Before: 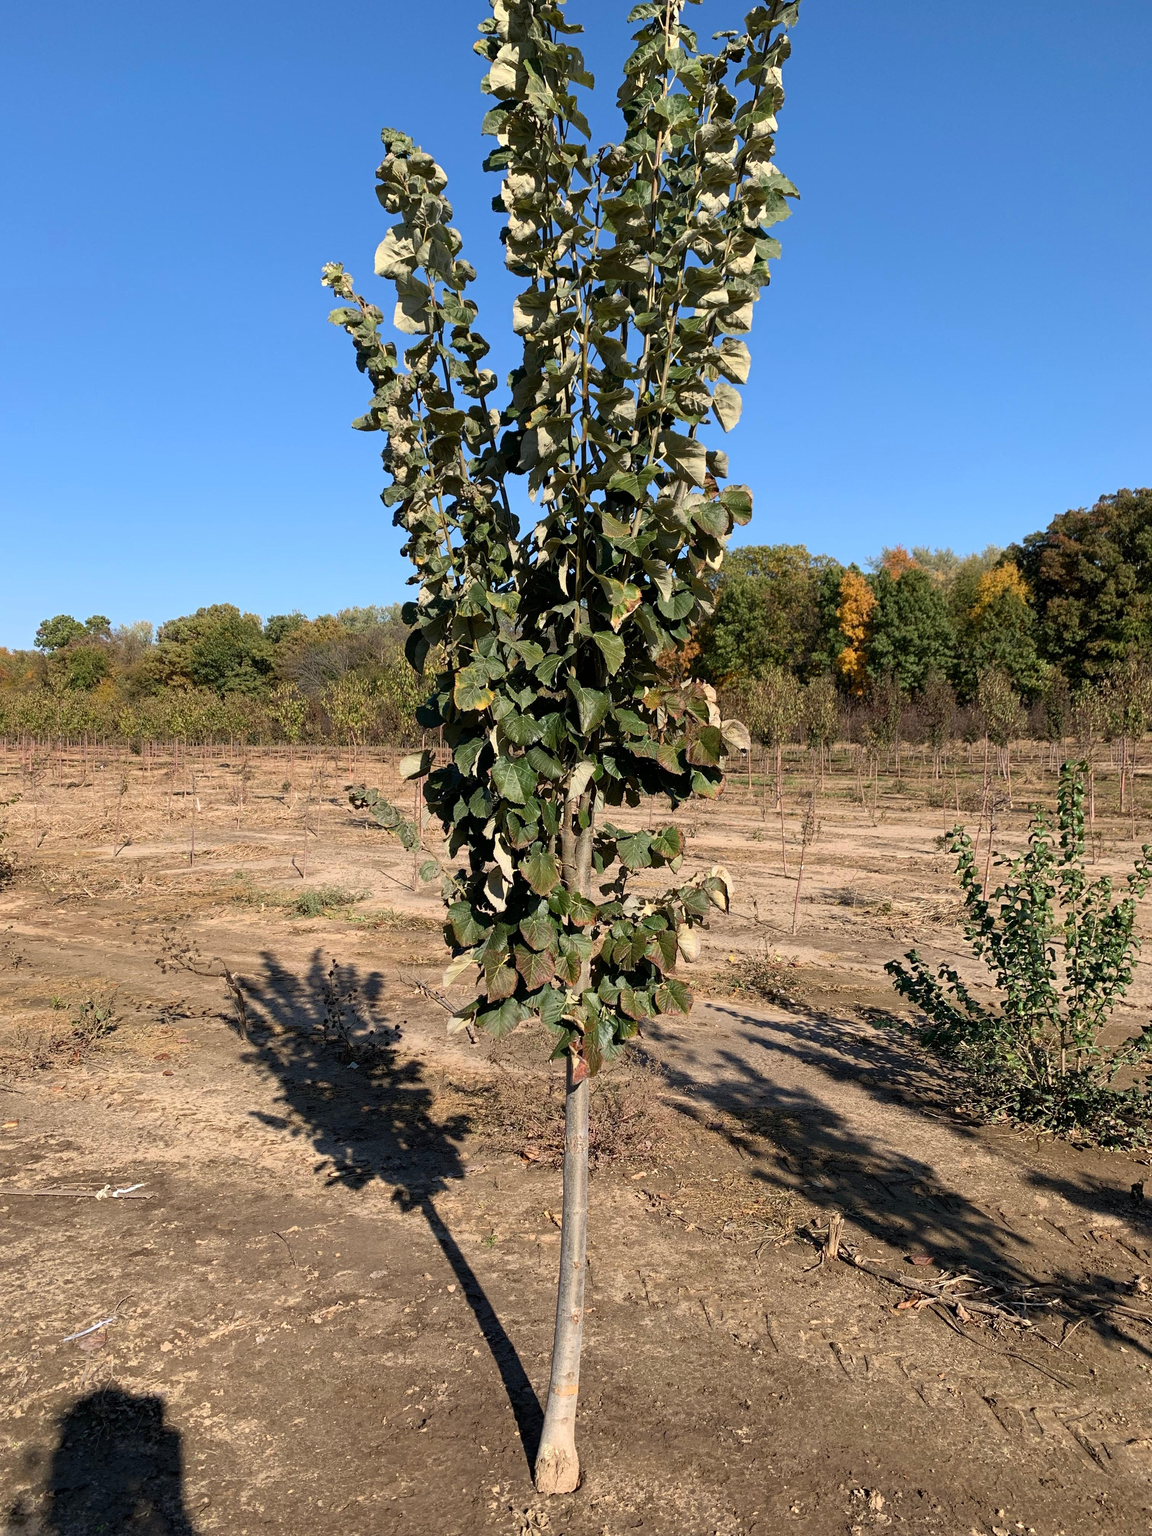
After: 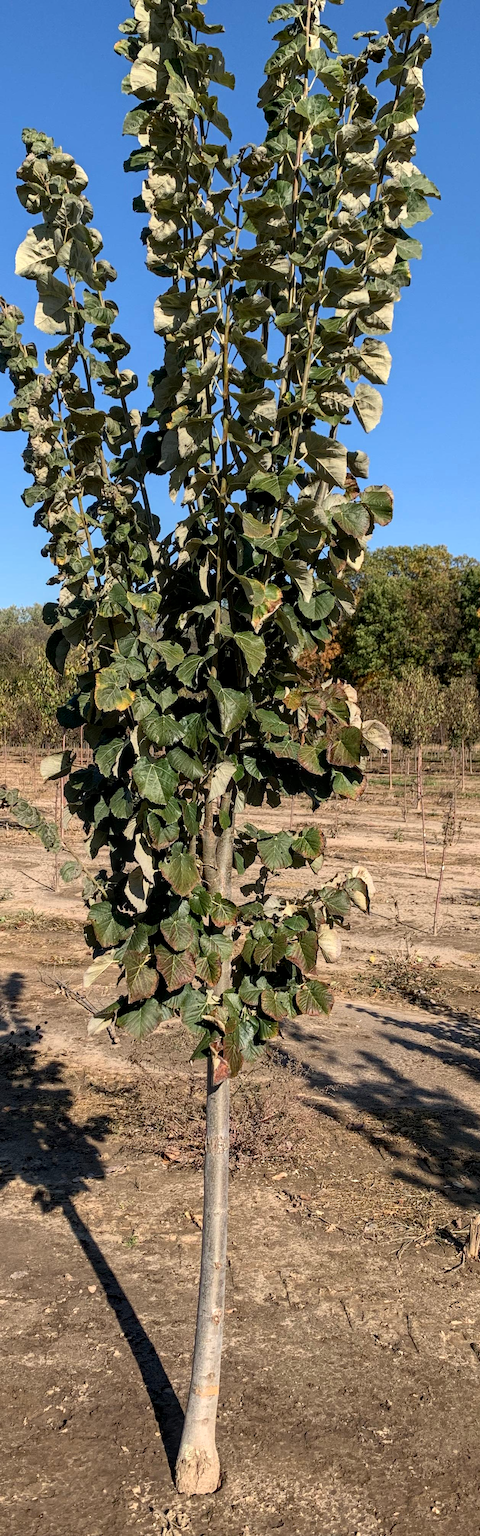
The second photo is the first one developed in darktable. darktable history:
crop: left 31.229%, right 27.105%
local contrast: on, module defaults
